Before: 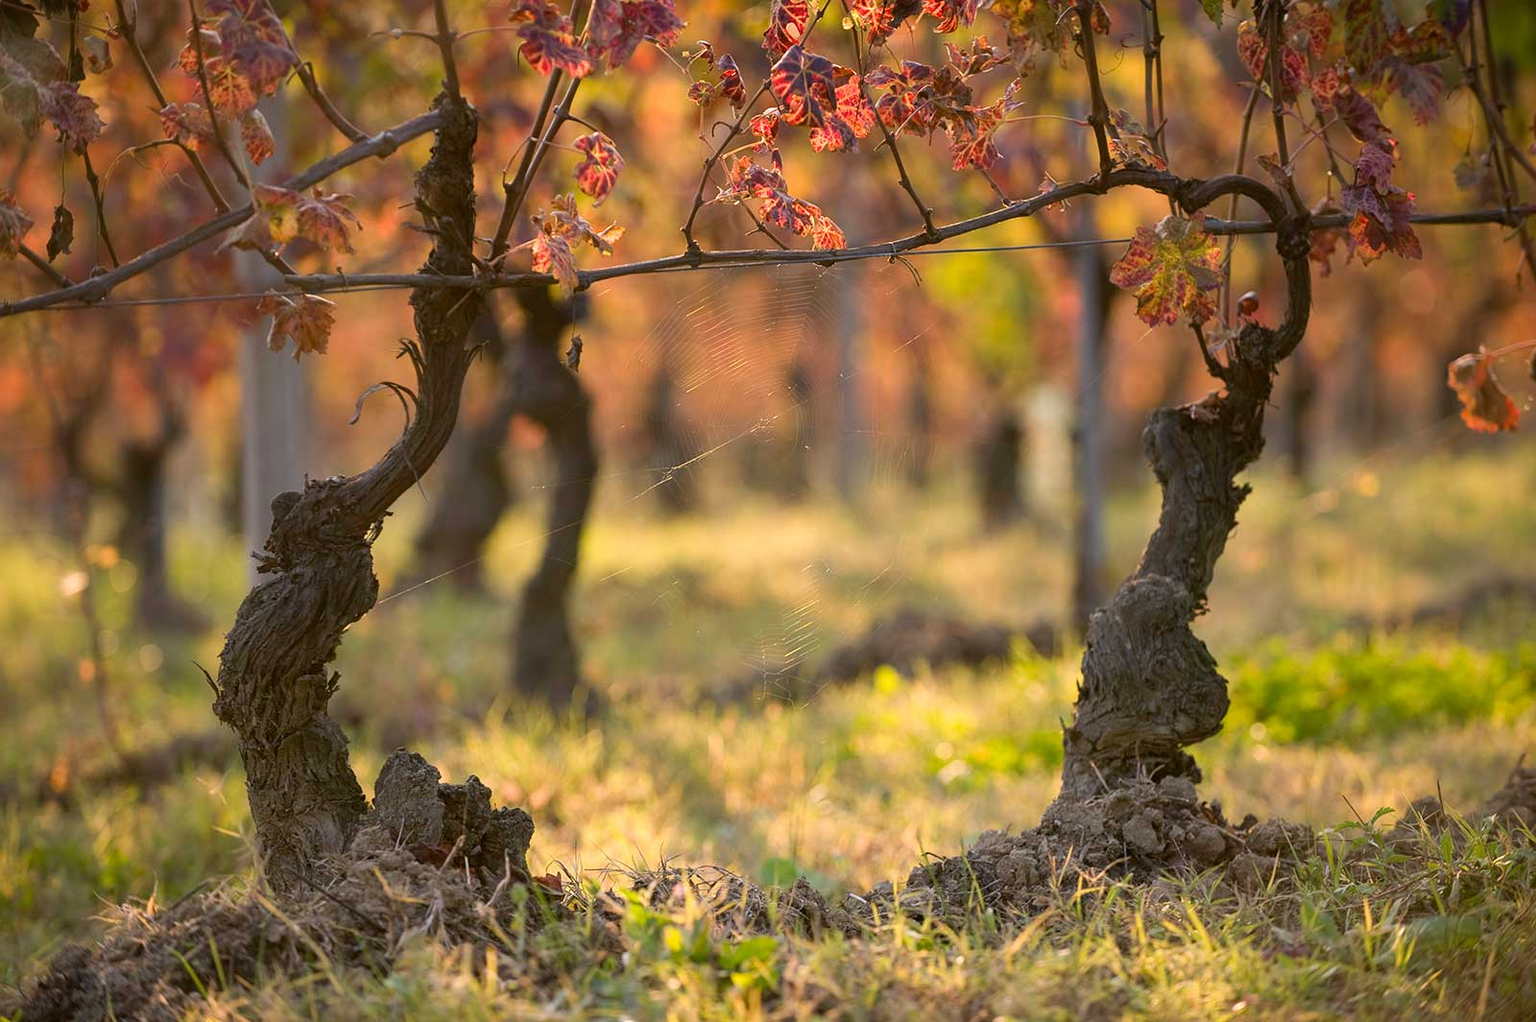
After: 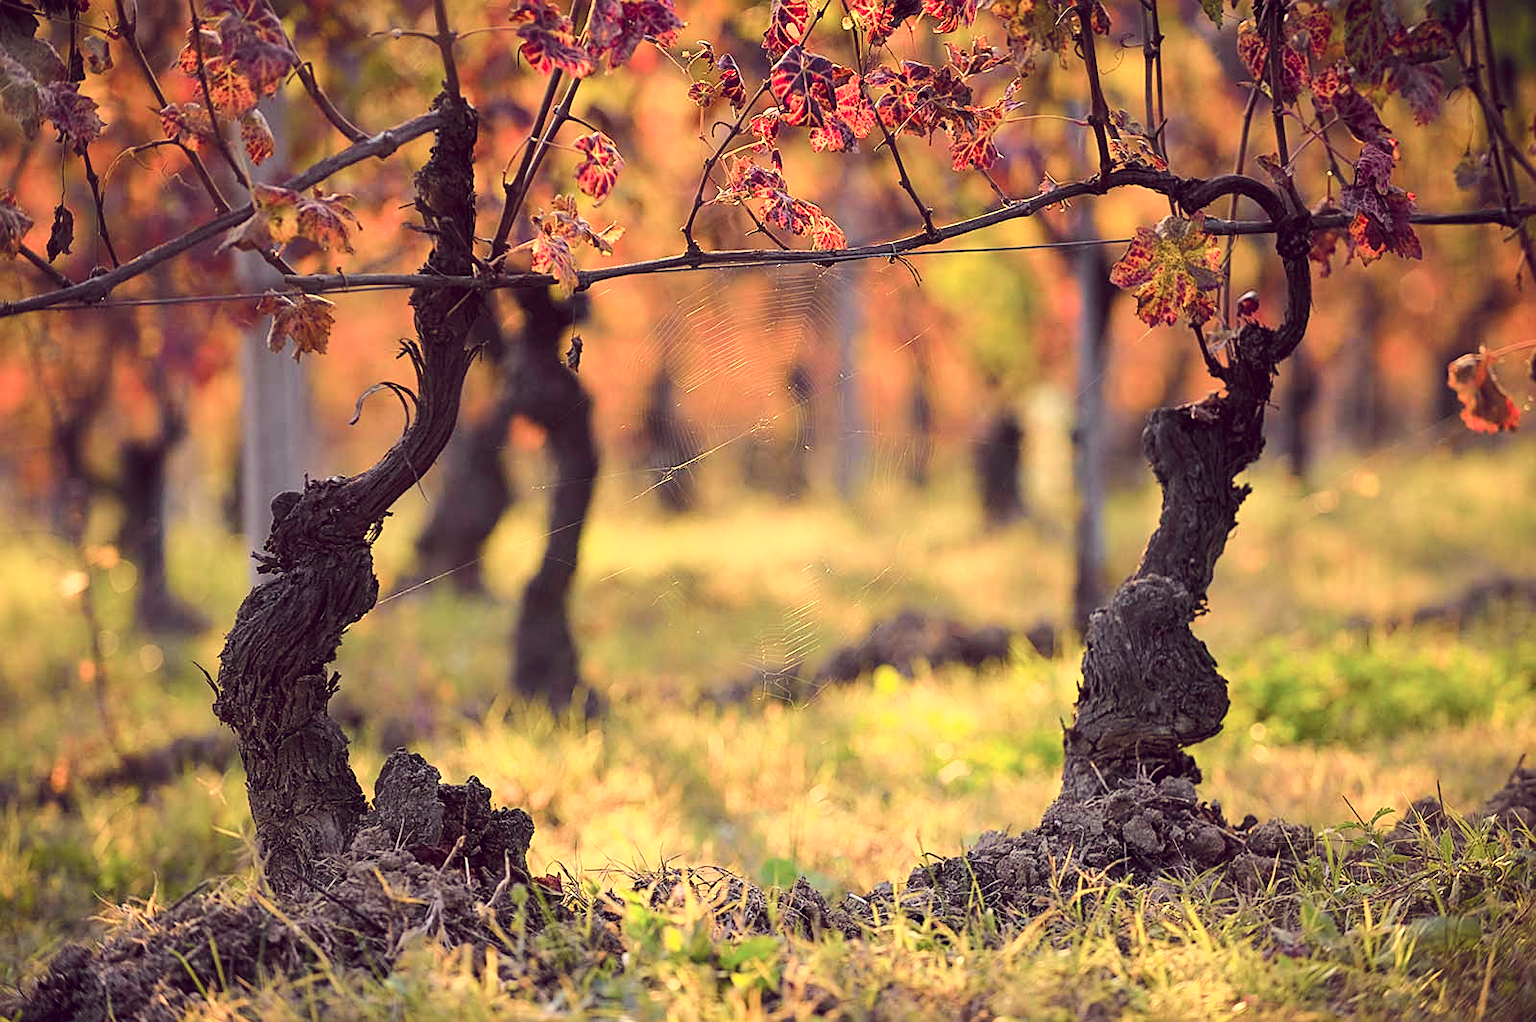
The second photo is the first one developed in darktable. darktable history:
color balance: lift [1.001, 0.997, 0.99, 1.01], gamma [1.007, 1, 0.975, 1.025], gain [1, 1.065, 1.052, 0.935], contrast 13.25%
tone curve: curves: ch0 [(0, 0) (0.035, 0.017) (0.131, 0.108) (0.279, 0.279) (0.476, 0.554) (0.617, 0.693) (0.704, 0.77) (0.801, 0.854) (0.895, 0.927) (1, 0.976)]; ch1 [(0, 0) (0.318, 0.278) (0.444, 0.427) (0.493, 0.488) (0.508, 0.502) (0.534, 0.526) (0.562, 0.555) (0.645, 0.648) (0.746, 0.764) (1, 1)]; ch2 [(0, 0) (0.316, 0.292) (0.381, 0.37) (0.423, 0.448) (0.476, 0.482) (0.502, 0.495) (0.522, 0.518) (0.533, 0.532) (0.593, 0.622) (0.634, 0.663) (0.7, 0.7) (0.861, 0.808) (1, 0.951)], color space Lab, independent channels, preserve colors none
sharpen: on, module defaults
